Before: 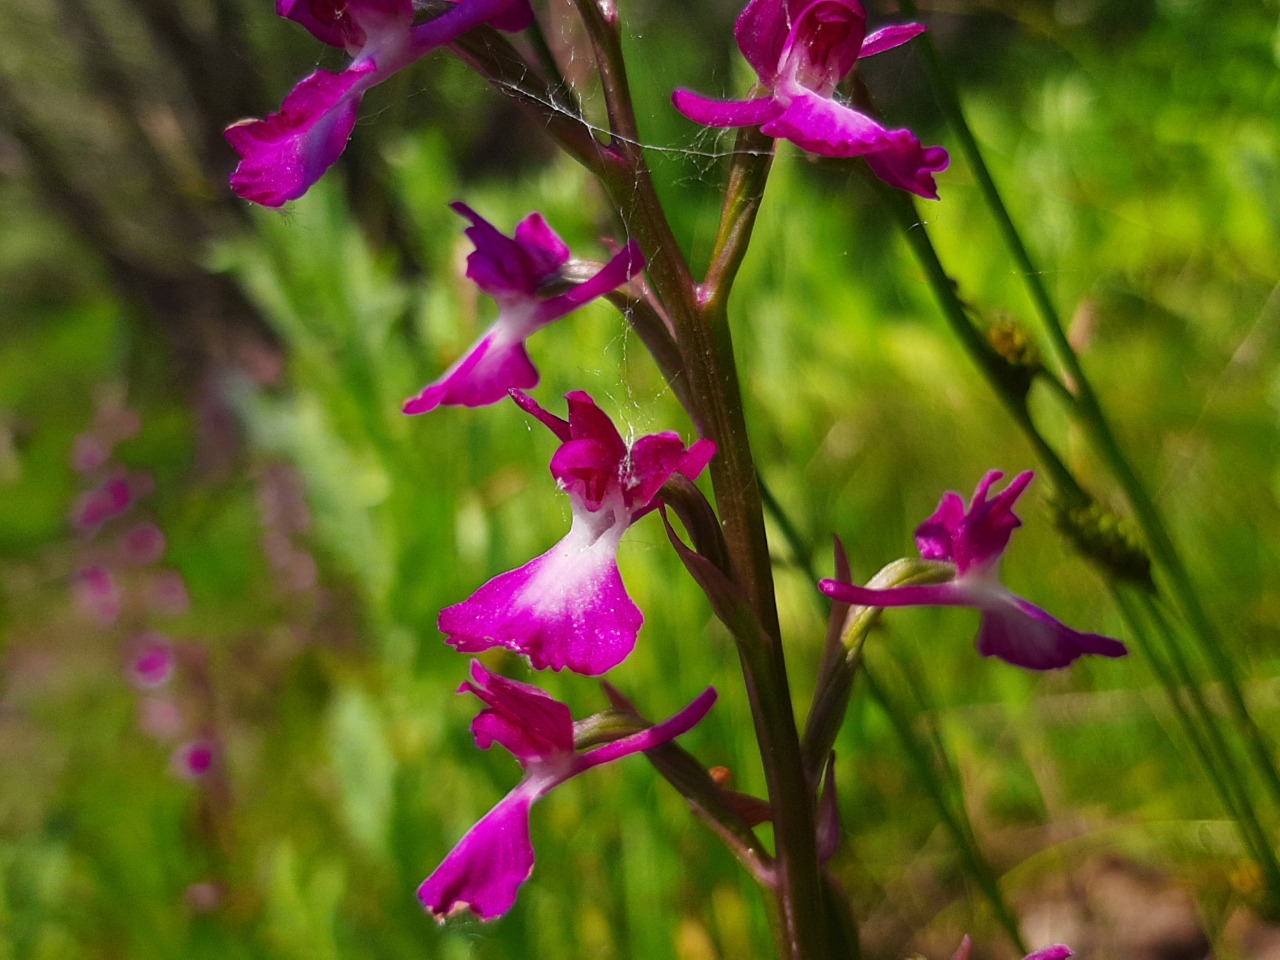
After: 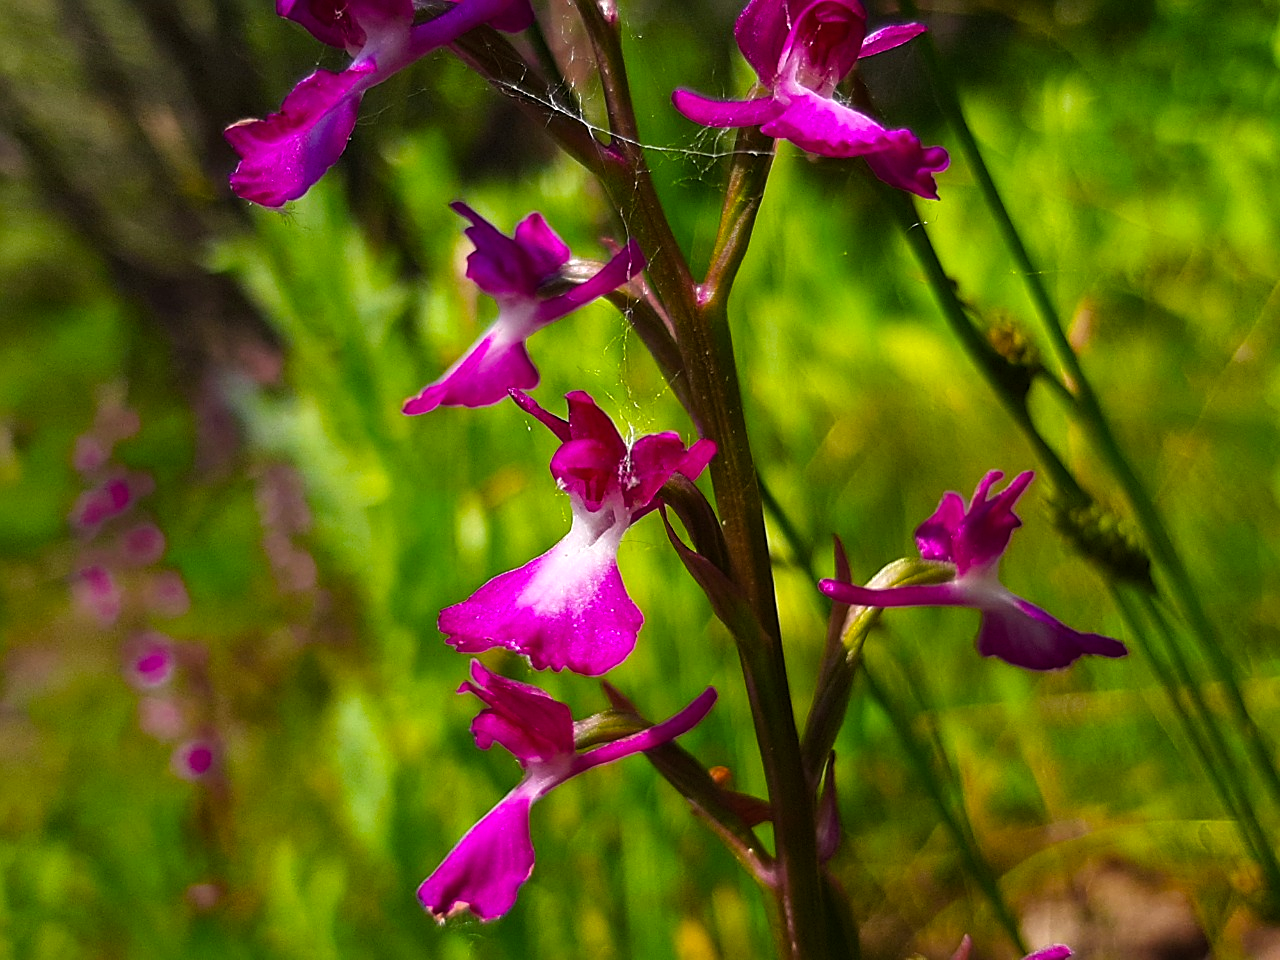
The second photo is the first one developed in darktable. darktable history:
local contrast: mode bilateral grid, contrast 15, coarseness 37, detail 106%, midtone range 0.2
sharpen: on, module defaults
color balance rgb: linear chroma grading › global chroma 24.942%, perceptual saturation grading › global saturation -0.07%, global vibrance 6.662%, contrast 13.21%, saturation formula JzAzBz (2021)
color calibration: illuminant same as pipeline (D50), adaptation XYZ, x 0.346, y 0.359, temperature 5024.07 K
